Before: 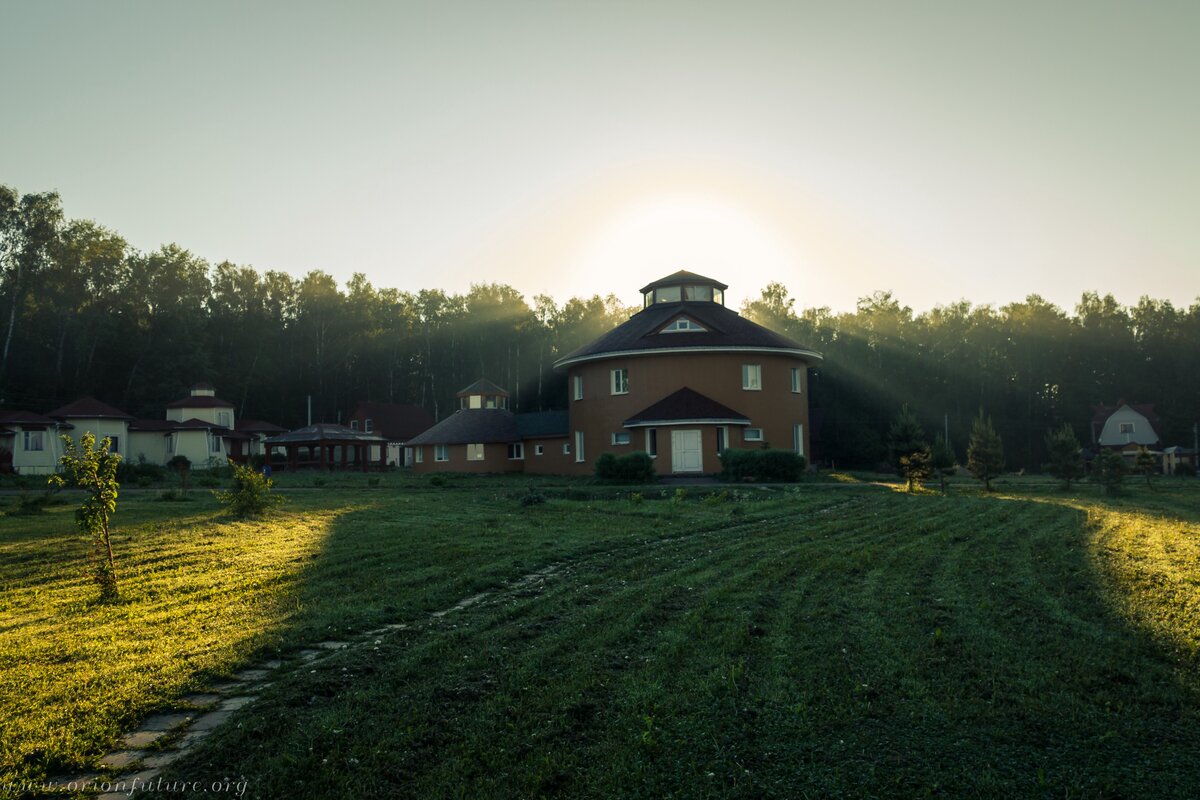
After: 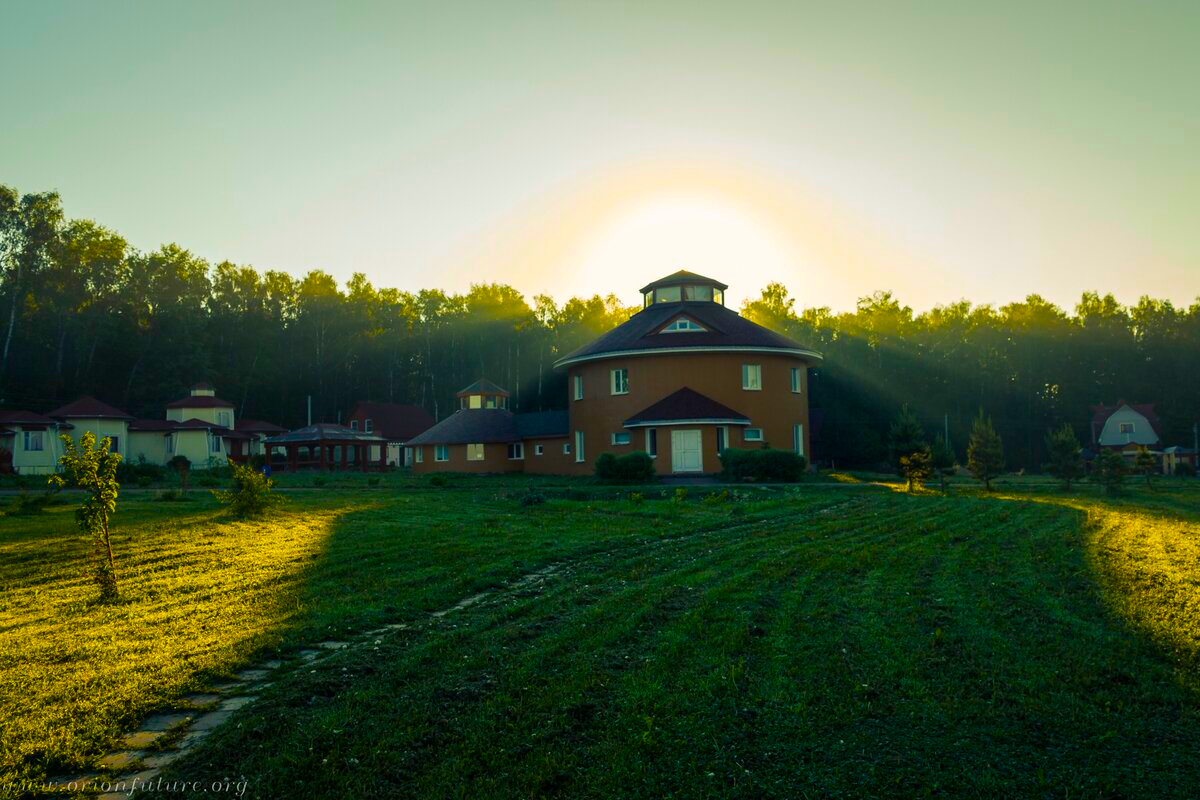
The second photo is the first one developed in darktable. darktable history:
color balance rgb: perceptual saturation grading › global saturation 73.818%, perceptual saturation grading › shadows -30.193%, global vibrance 50.608%
